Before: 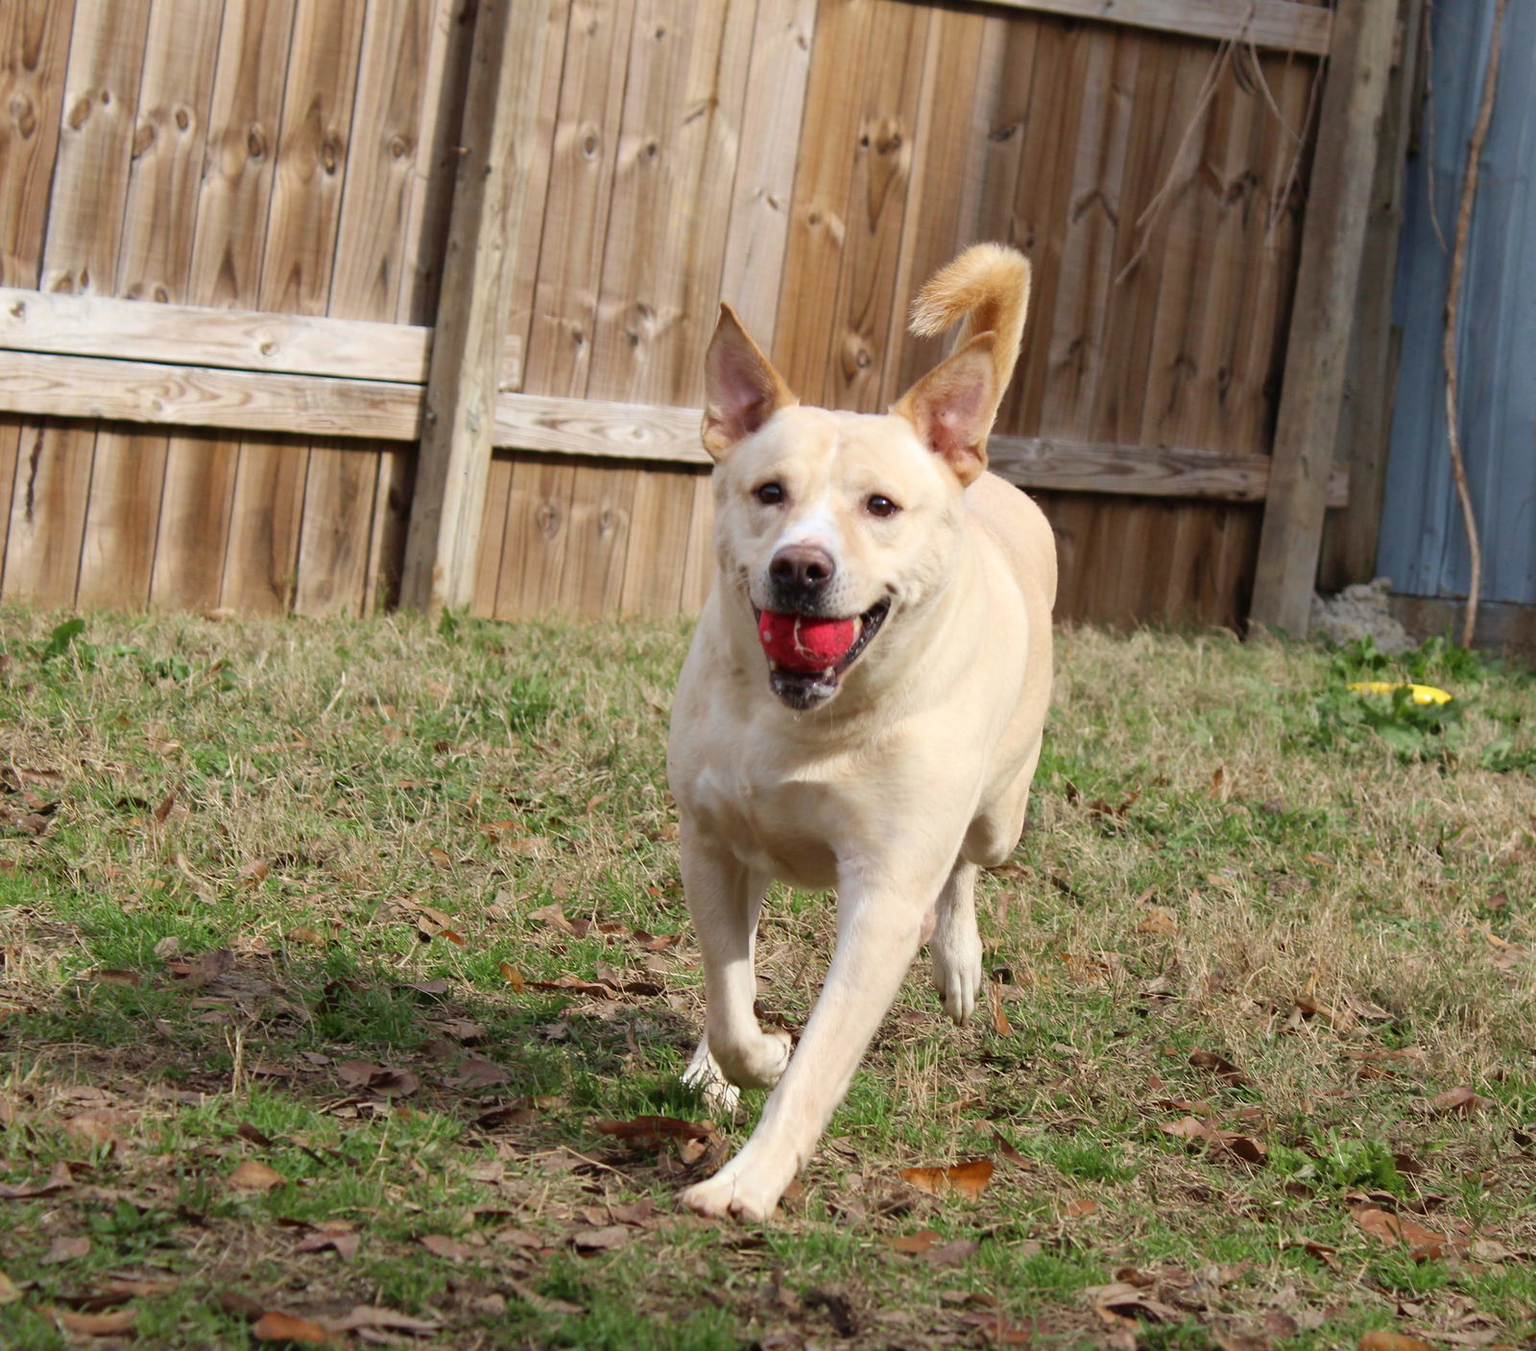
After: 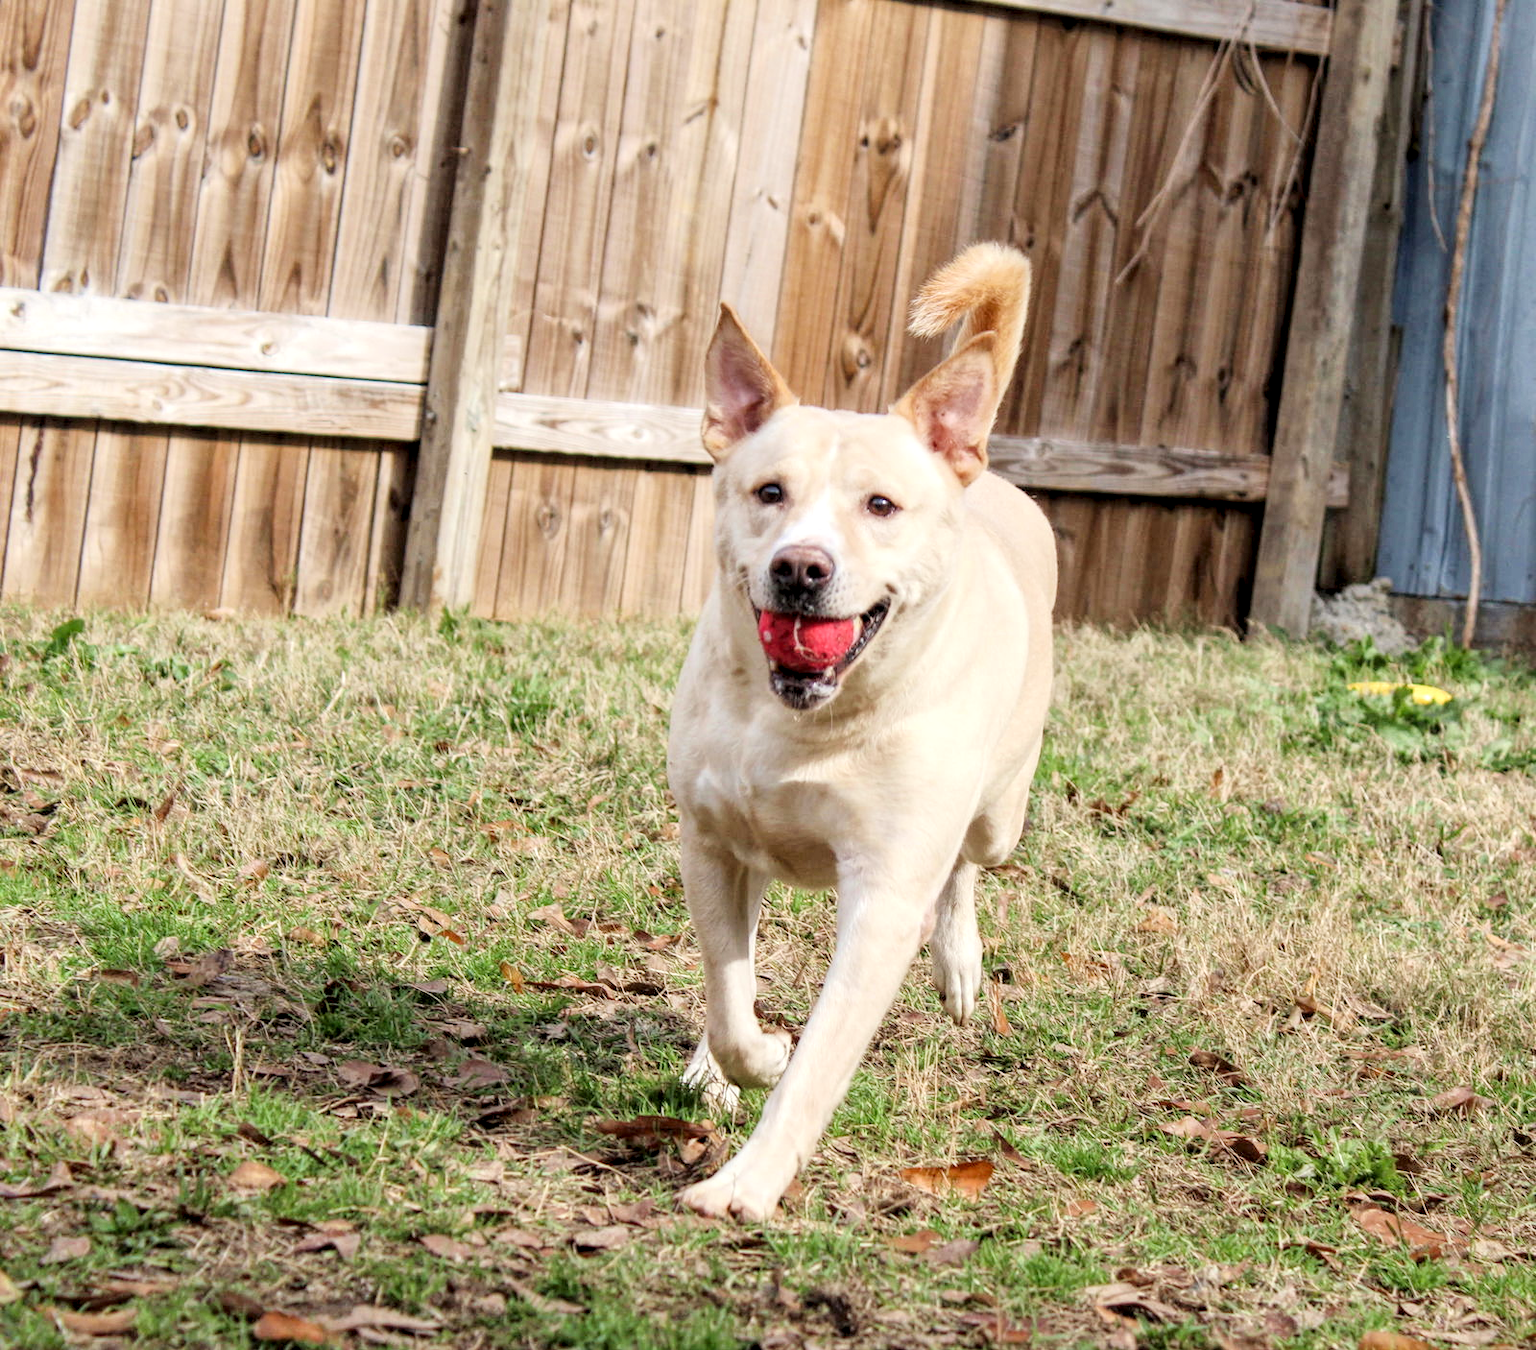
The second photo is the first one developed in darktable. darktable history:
local contrast: highlights 102%, shadows 100%, detail 201%, midtone range 0.2
filmic rgb: black relative exposure -7.65 EV, white relative exposure 4.56 EV, hardness 3.61
exposure: black level correction 0, exposure 1.016 EV, compensate highlight preservation false
